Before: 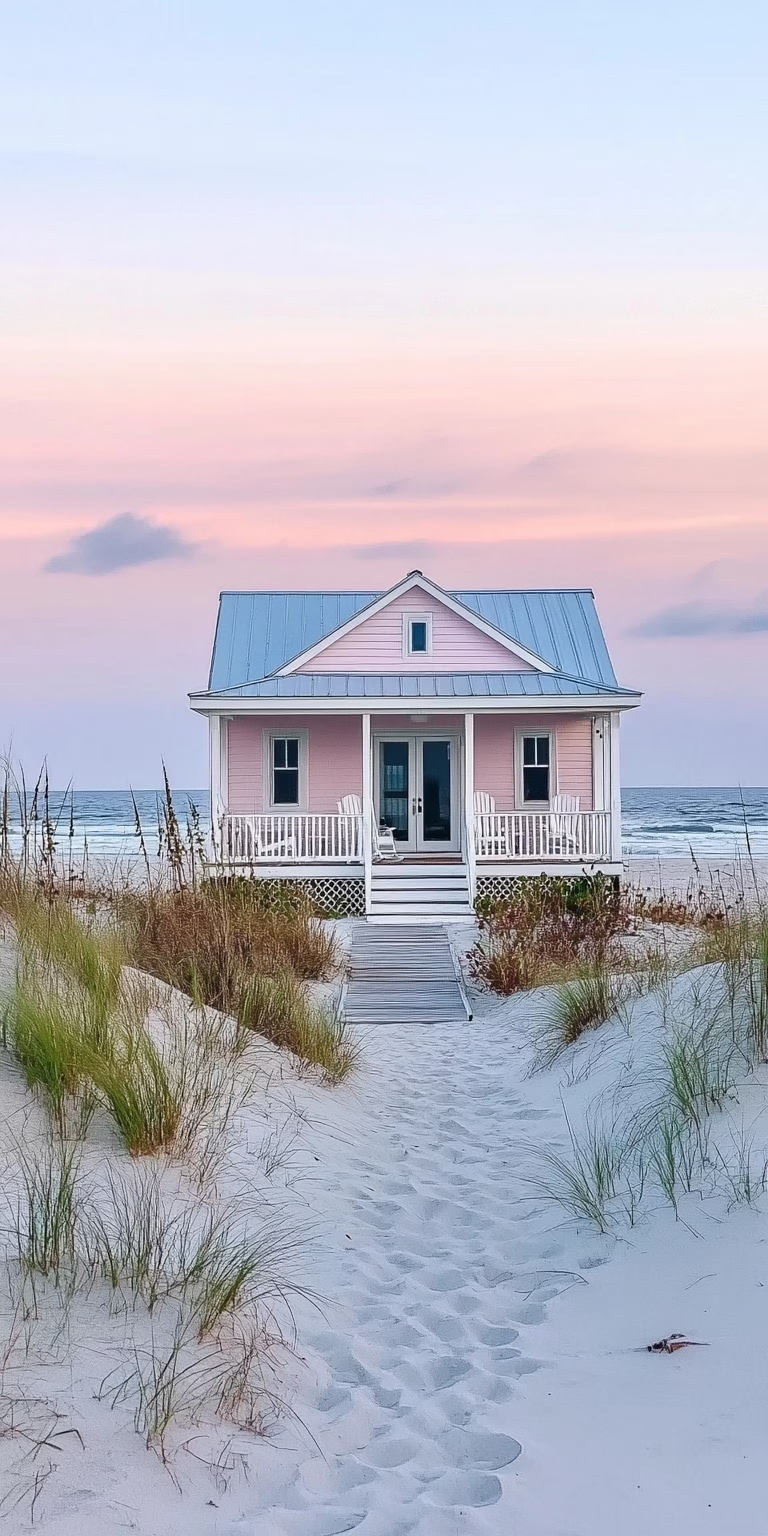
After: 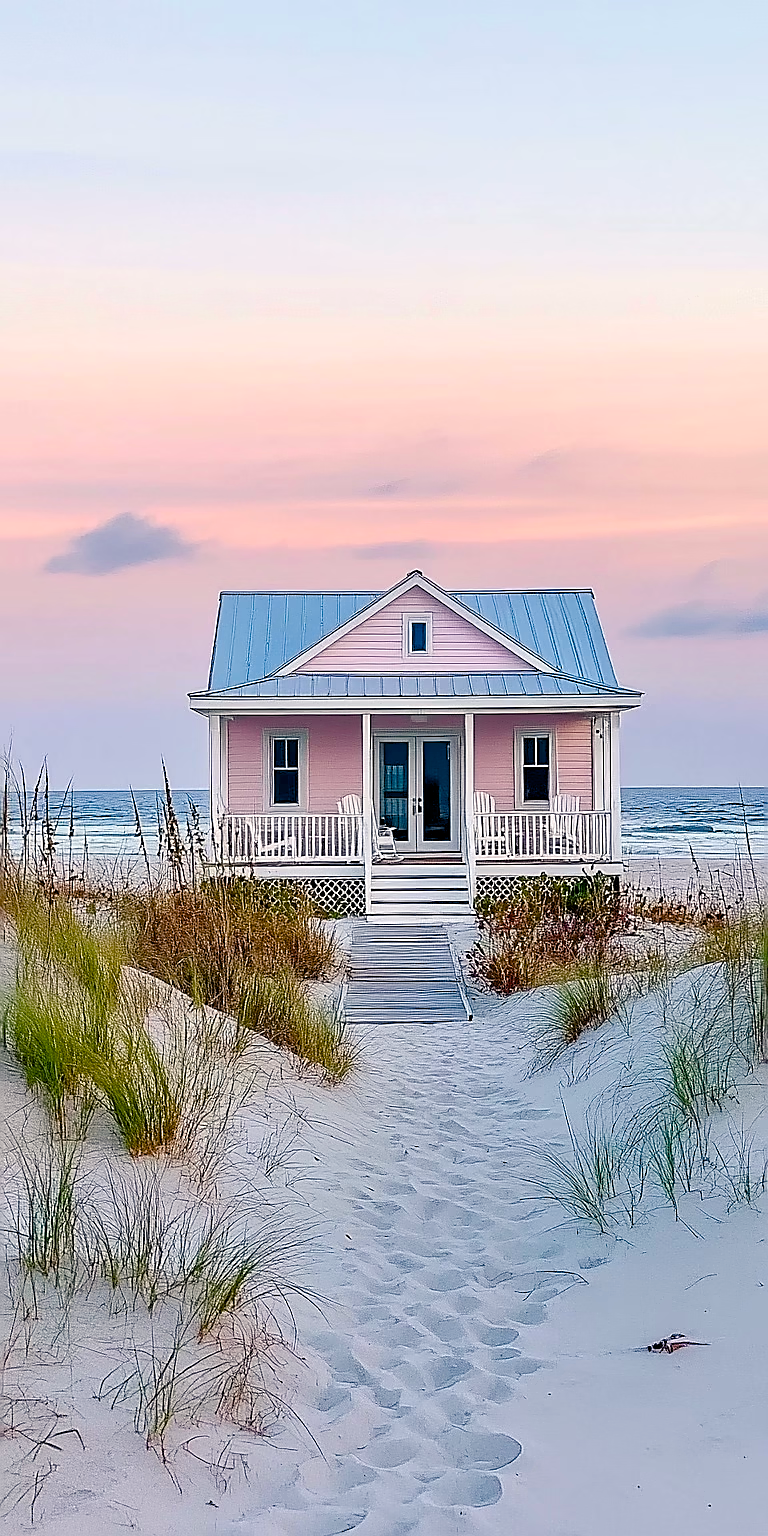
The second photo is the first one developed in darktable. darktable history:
sharpen: radius 1.4, amount 1.25, threshold 0.7
color balance rgb: shadows lift › chroma 1%, shadows lift › hue 240.84°, highlights gain › chroma 2%, highlights gain › hue 73.2°, global offset › luminance -0.5%, perceptual saturation grading › global saturation 20%, perceptual saturation grading › highlights -25%, perceptual saturation grading › shadows 50%, global vibrance 25.26%
